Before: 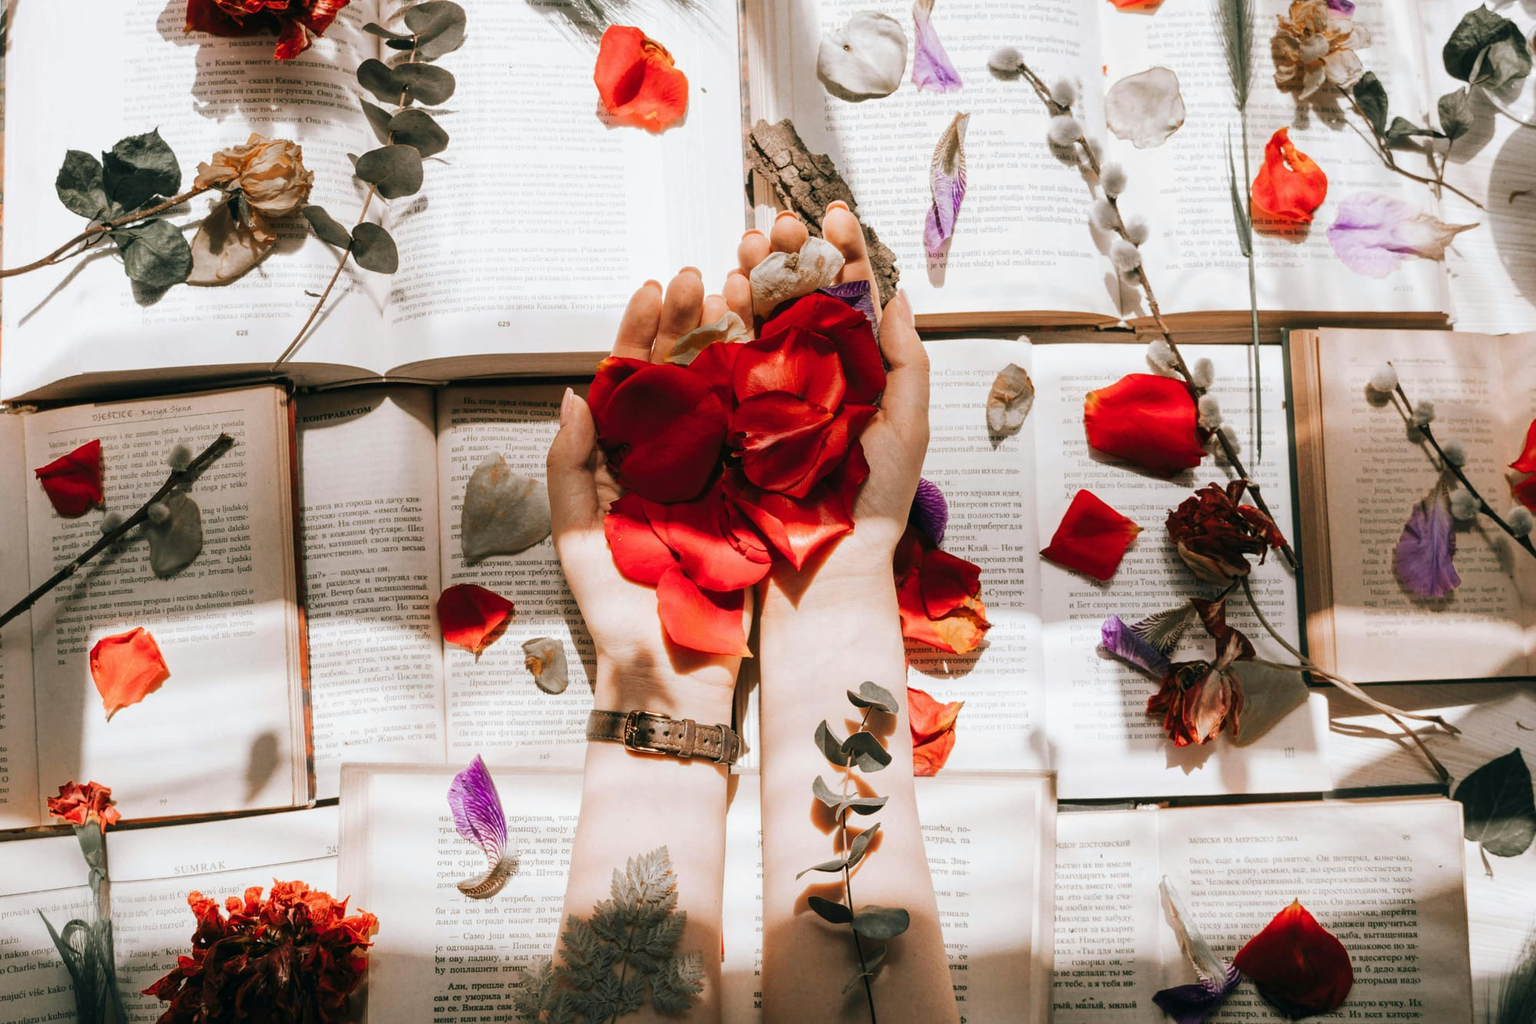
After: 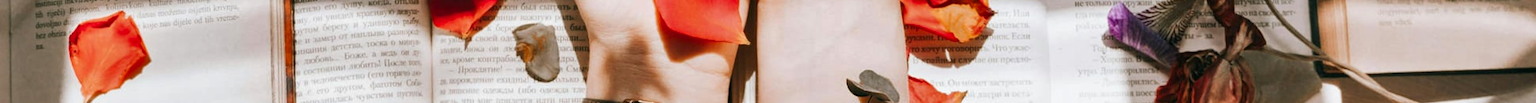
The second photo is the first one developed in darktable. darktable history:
rotate and perspective: rotation 0.226°, lens shift (vertical) -0.042, crop left 0.023, crop right 0.982, crop top 0.006, crop bottom 0.994
crop and rotate: top 59.084%, bottom 30.916%
shadows and highlights: shadows color adjustment 97.66%, soften with gaussian
